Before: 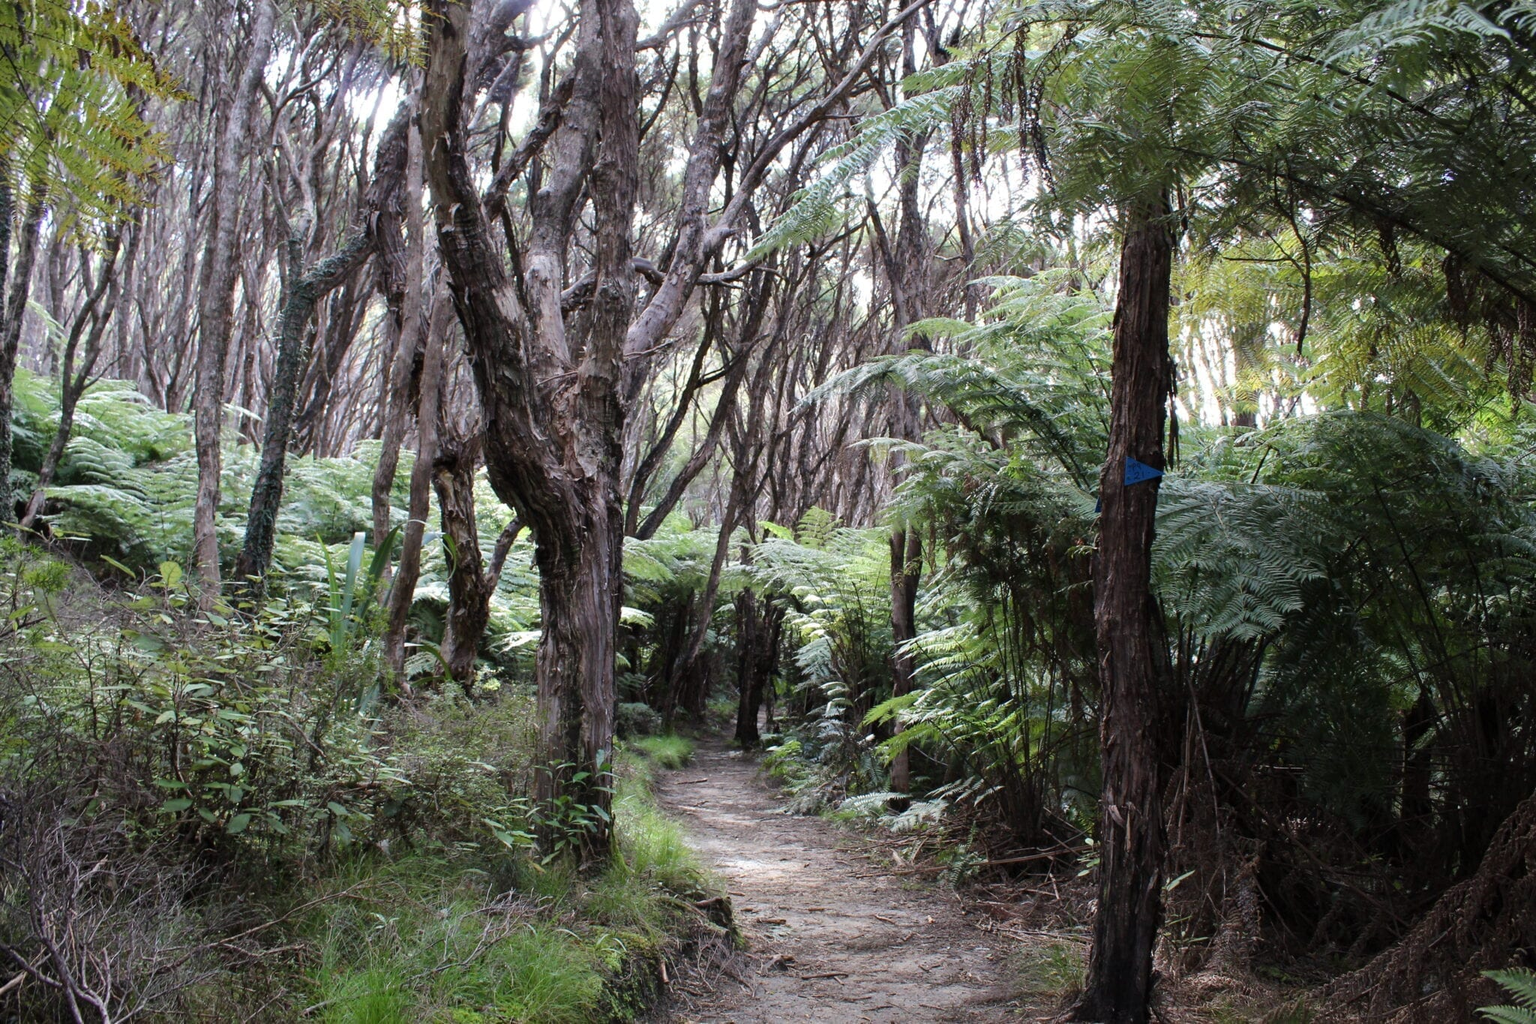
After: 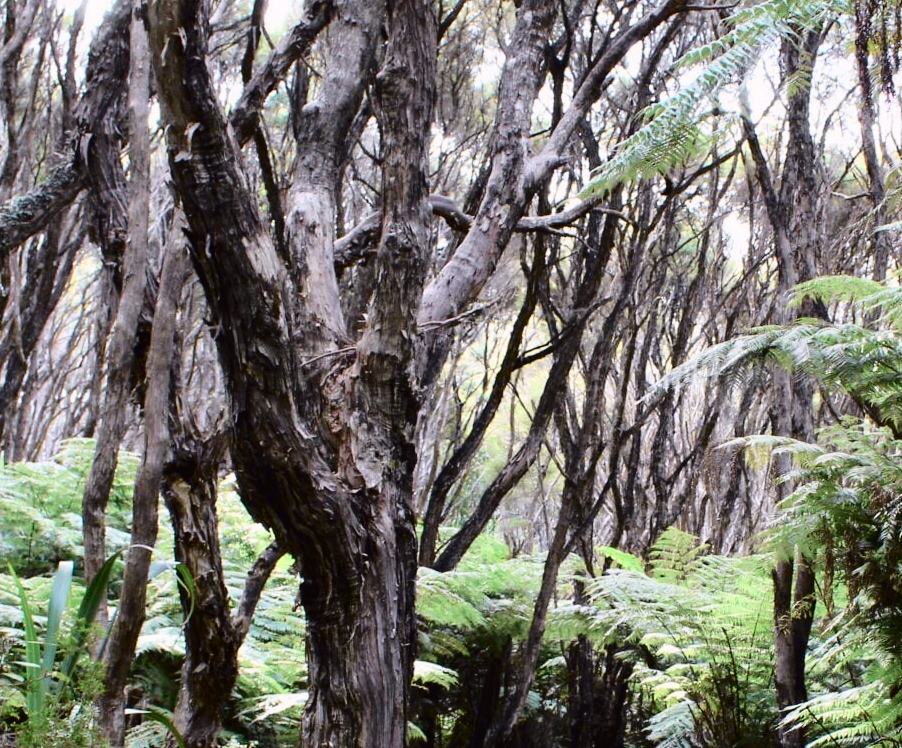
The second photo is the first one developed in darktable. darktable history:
crop: left 20.248%, top 10.86%, right 35.675%, bottom 34.321%
tone curve: curves: ch0 [(0, 0.011) (0.053, 0.026) (0.174, 0.115) (0.398, 0.444) (0.673, 0.775) (0.829, 0.906) (0.991, 0.981)]; ch1 [(0, 0) (0.264, 0.22) (0.407, 0.373) (0.463, 0.457) (0.492, 0.501) (0.512, 0.513) (0.54, 0.543) (0.585, 0.617) (0.659, 0.686) (0.78, 0.8) (1, 1)]; ch2 [(0, 0) (0.438, 0.449) (0.473, 0.469) (0.503, 0.5) (0.523, 0.534) (0.562, 0.591) (0.612, 0.627) (0.701, 0.707) (1, 1)], color space Lab, independent channels, preserve colors none
